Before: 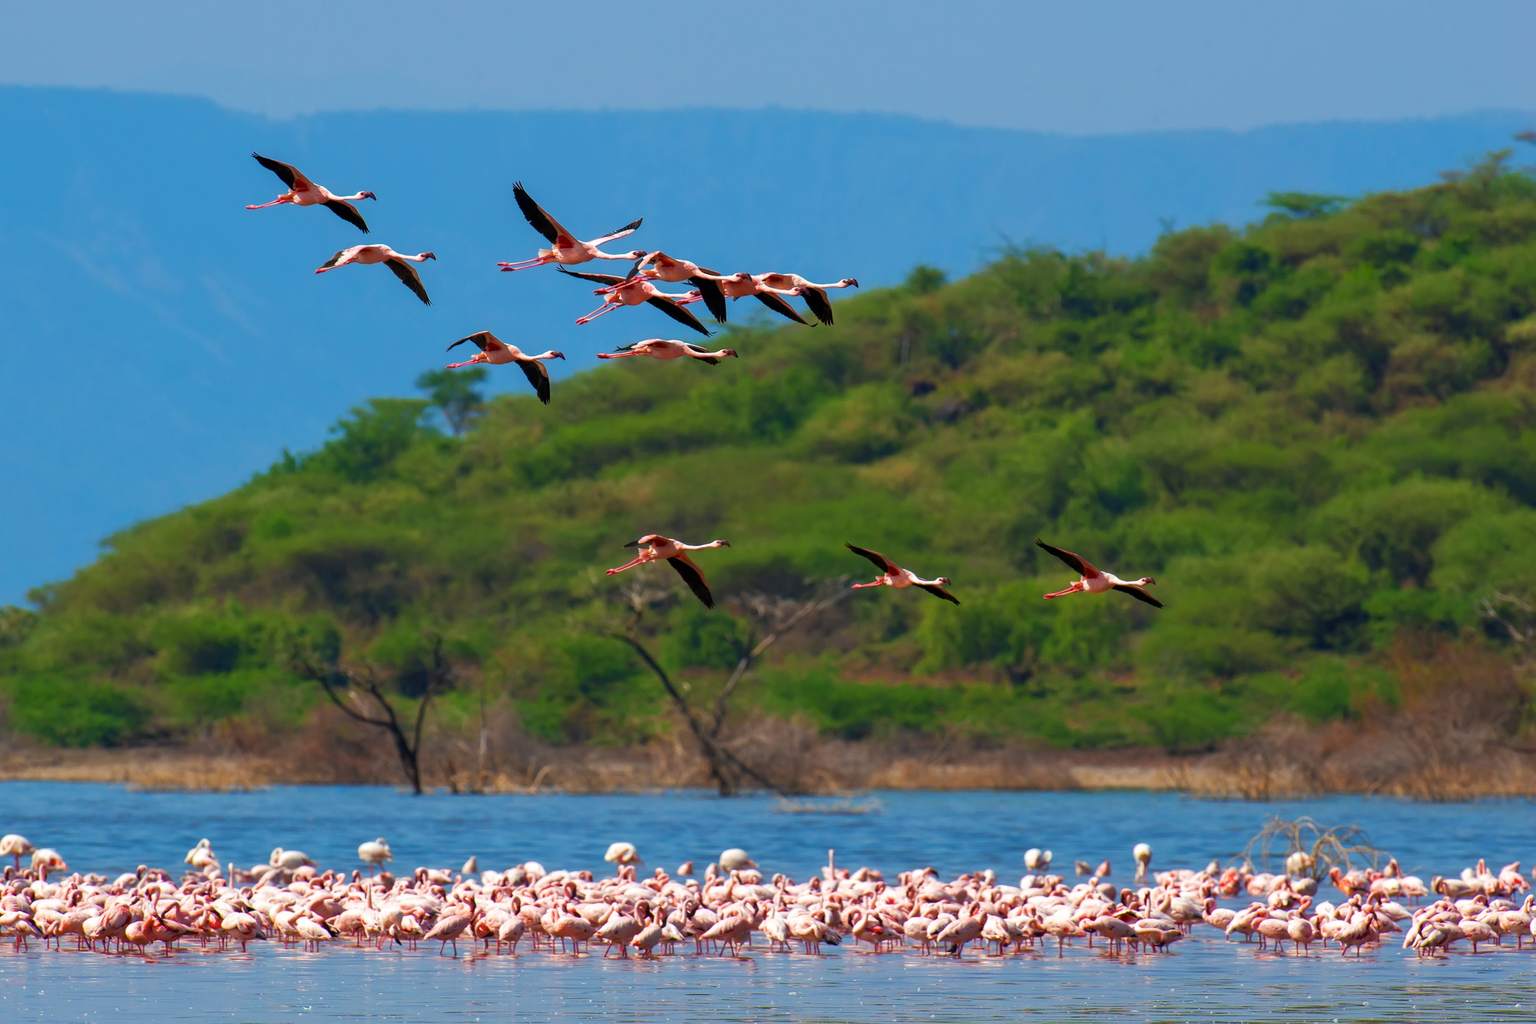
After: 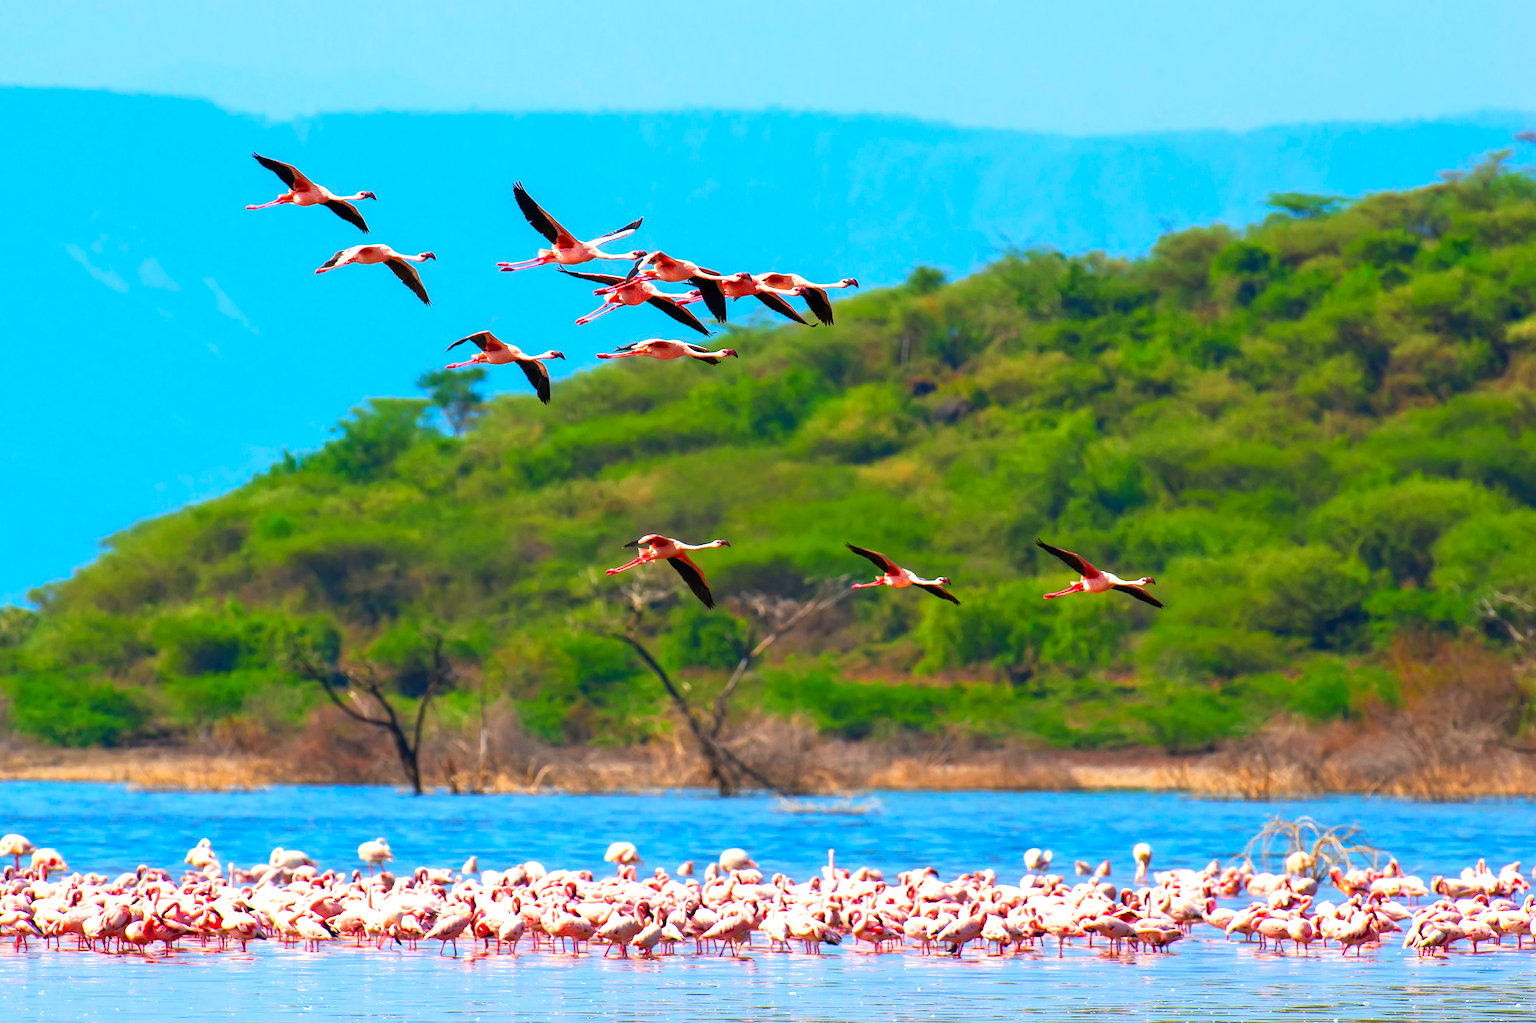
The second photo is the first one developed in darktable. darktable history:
local contrast: mode bilateral grid, contrast 100, coarseness 100, detail 91%, midtone range 0.2
exposure: exposure 0.95 EV, compensate highlight preservation false
contrast brightness saturation: contrast 0.16, saturation 0.32
